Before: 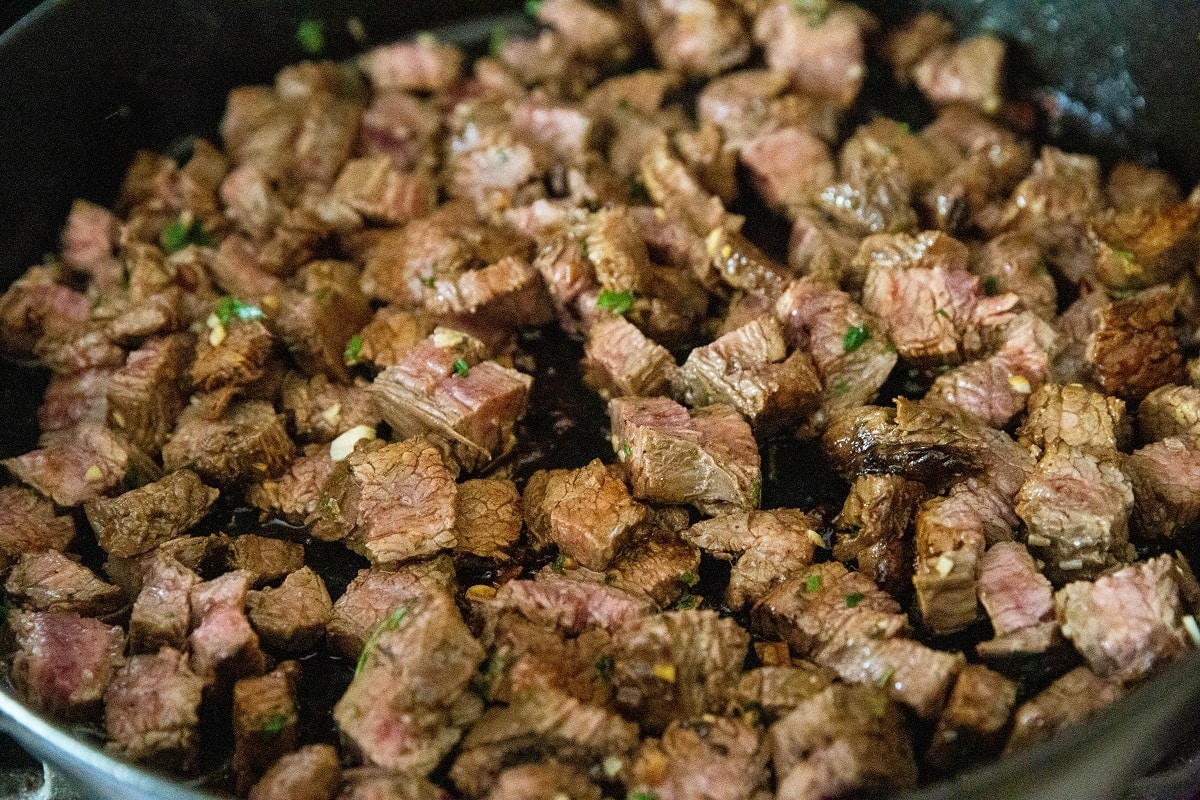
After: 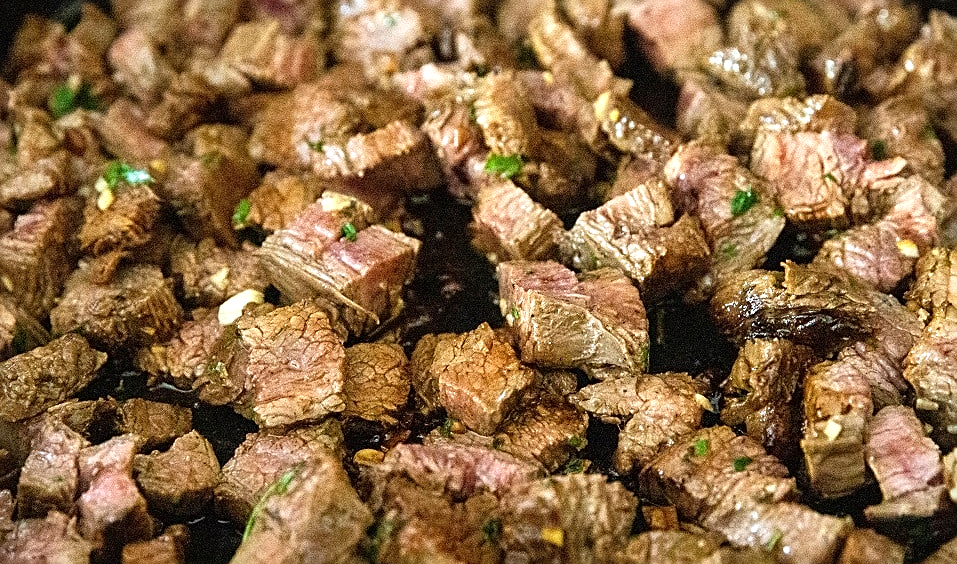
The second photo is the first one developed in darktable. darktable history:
contrast brightness saturation: contrast 0.033, brightness -0.034
exposure: exposure 0.558 EV, compensate highlight preservation false
sharpen: on, module defaults
crop: left 9.401%, top 17.045%, right 10.834%, bottom 12.346%
